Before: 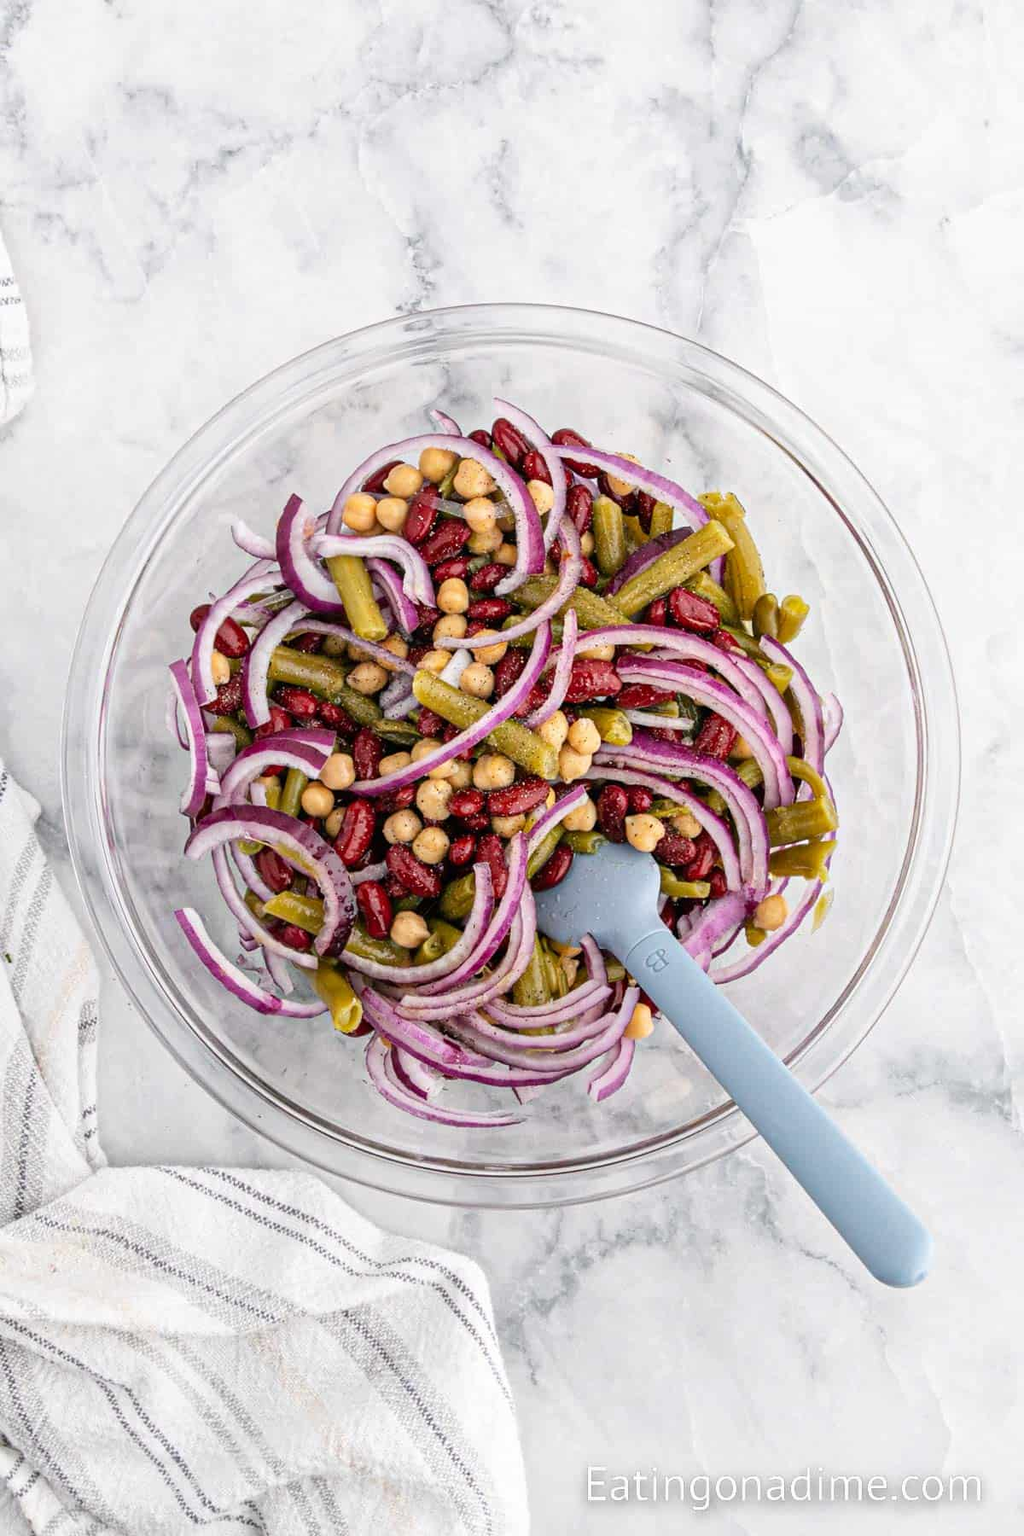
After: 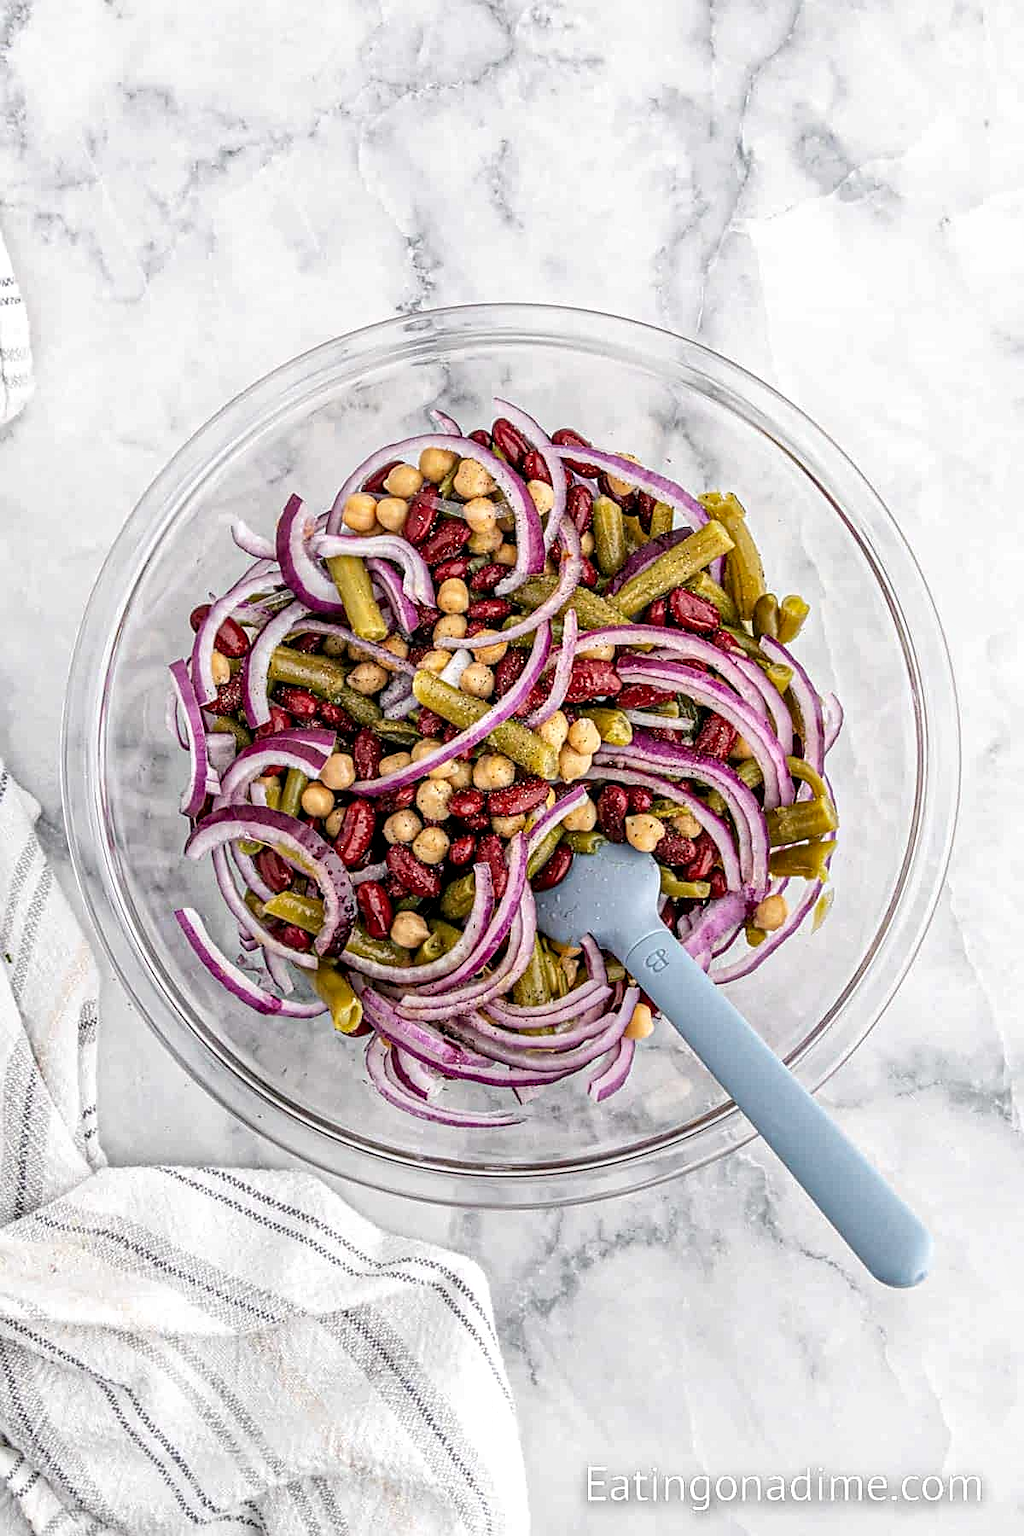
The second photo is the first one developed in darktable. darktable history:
local contrast: highlights 62%, detail 143%, midtone range 0.43
sharpen: on, module defaults
